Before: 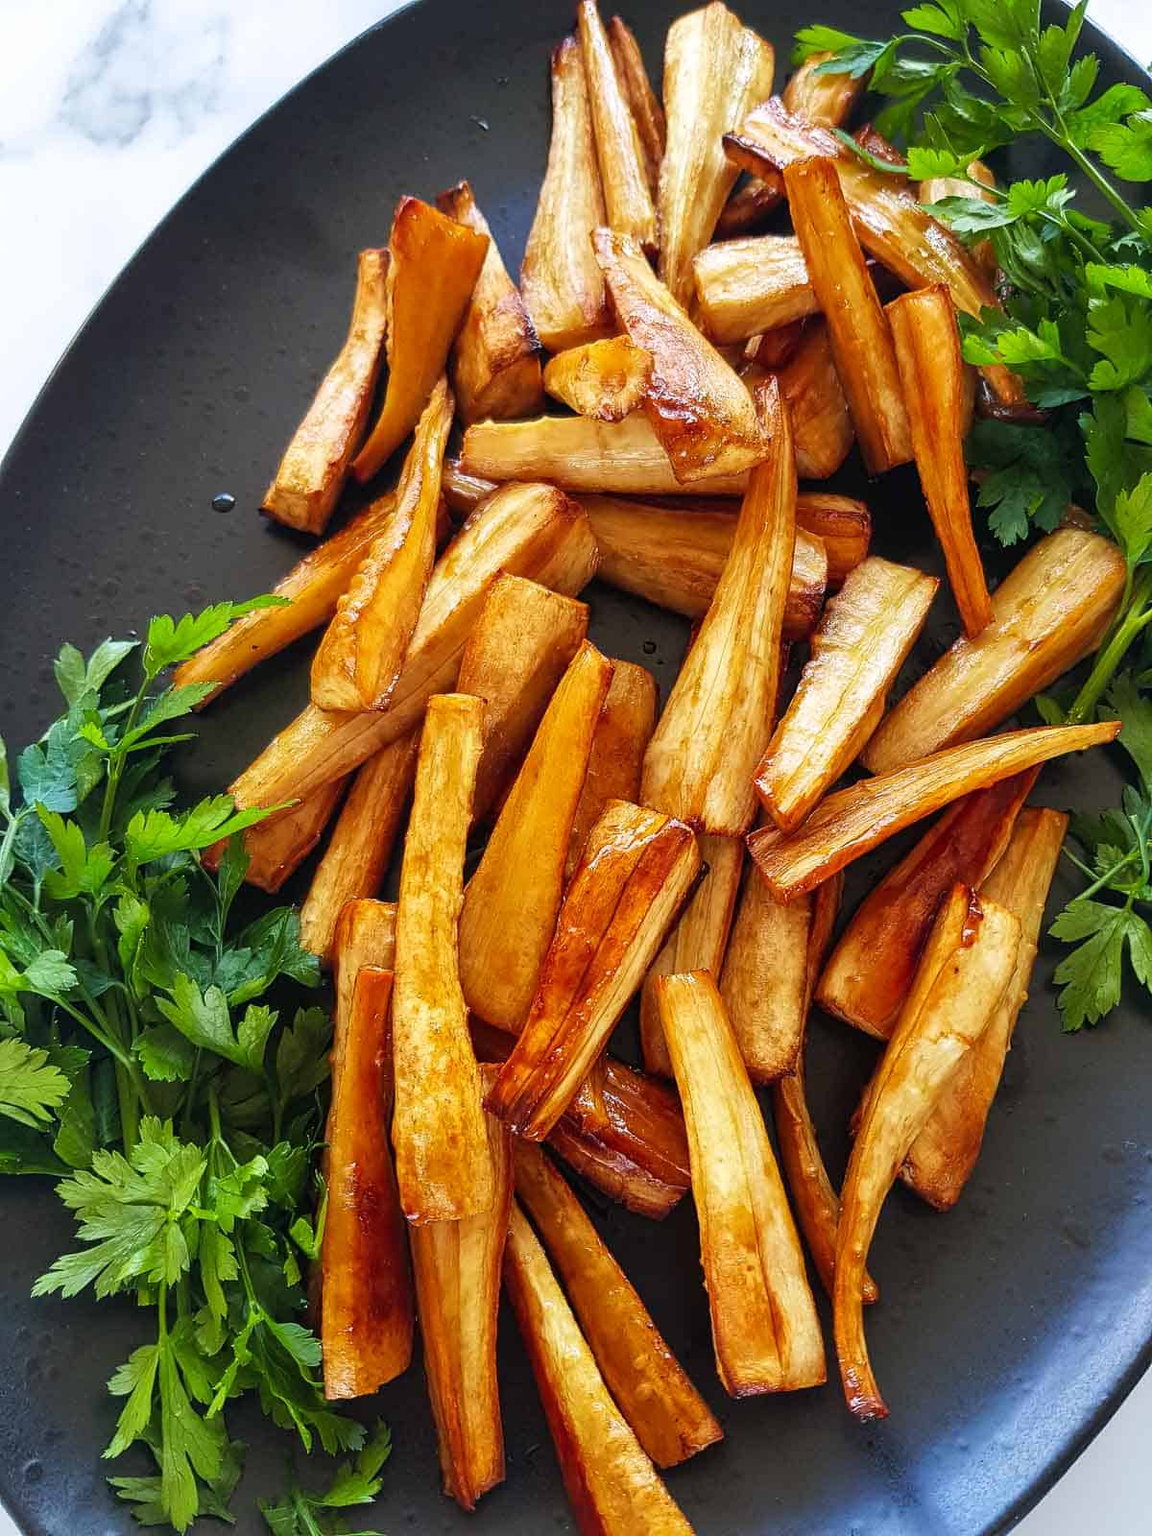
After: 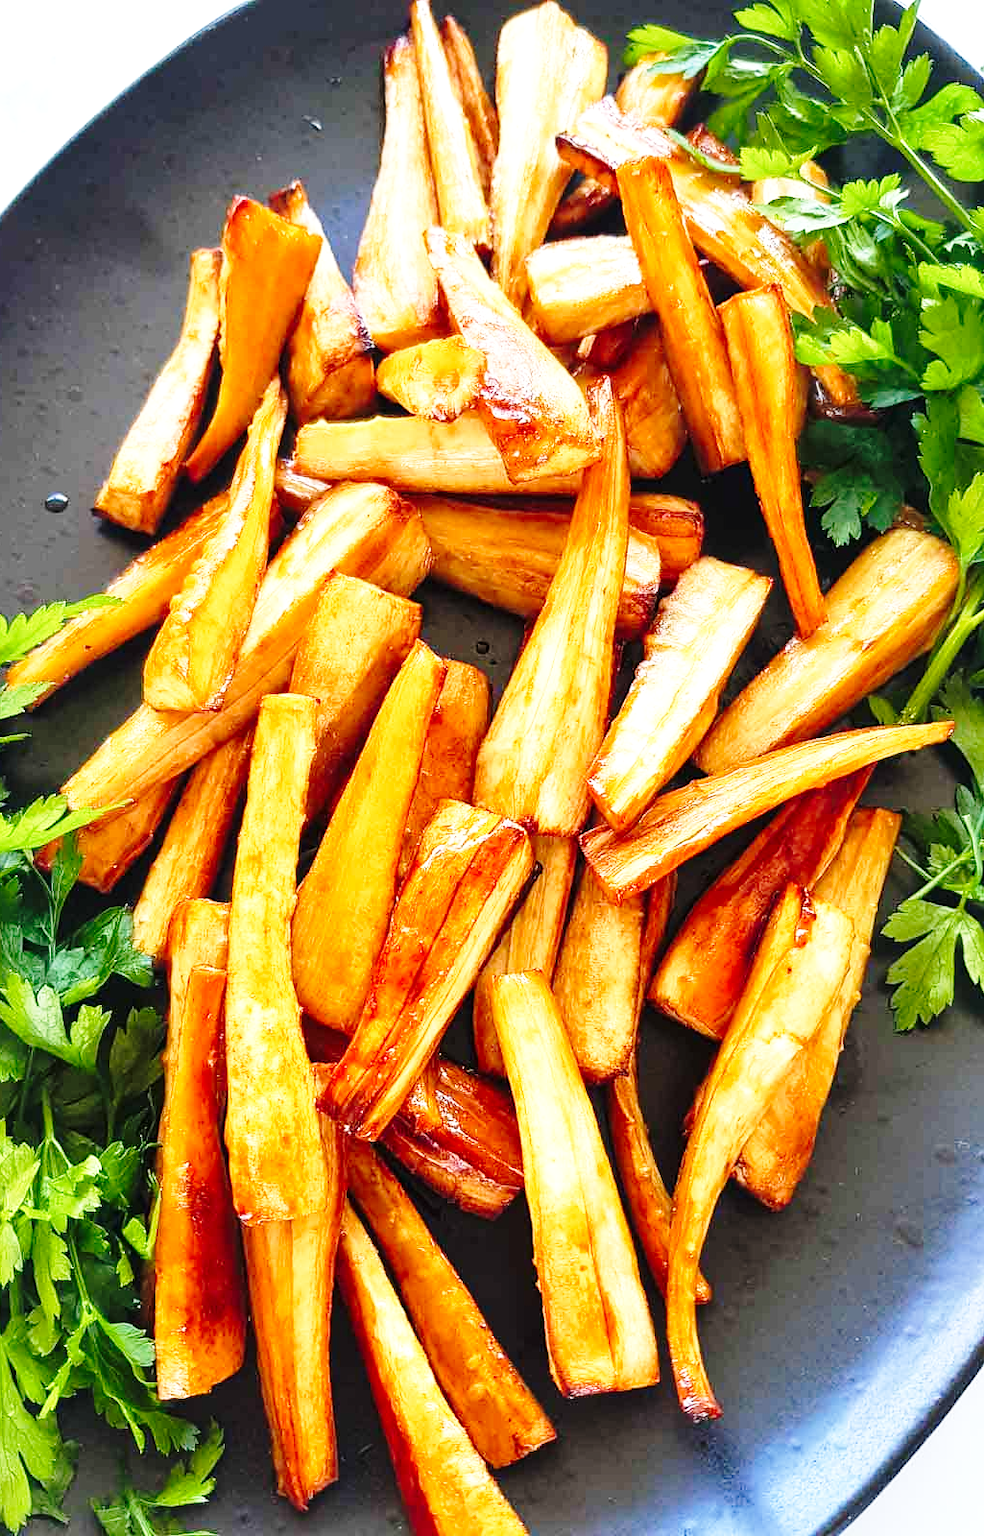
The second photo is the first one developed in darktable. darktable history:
crop and rotate: left 14.522%
exposure: exposure 0.49 EV, compensate highlight preservation false
base curve: curves: ch0 [(0, 0) (0.028, 0.03) (0.121, 0.232) (0.46, 0.748) (0.859, 0.968) (1, 1)], preserve colors none
